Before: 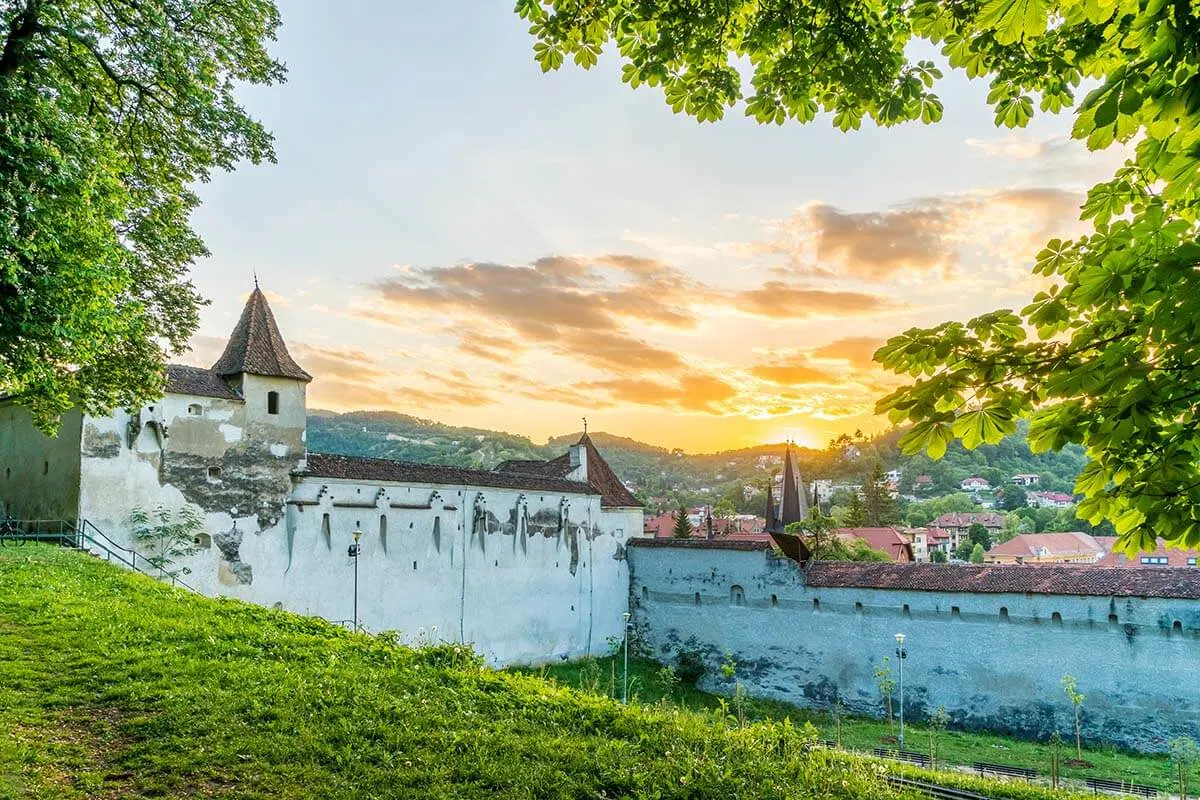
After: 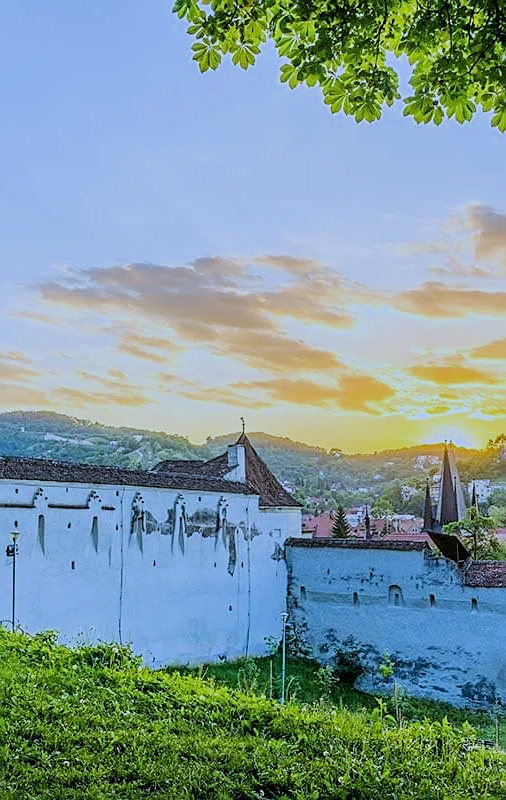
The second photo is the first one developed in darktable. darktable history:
crop: left 28.583%, right 29.231%
white balance: red 0.871, blue 1.249
filmic rgb: black relative exposure -7.48 EV, white relative exposure 4.83 EV, hardness 3.4, color science v6 (2022)
sharpen: on, module defaults
